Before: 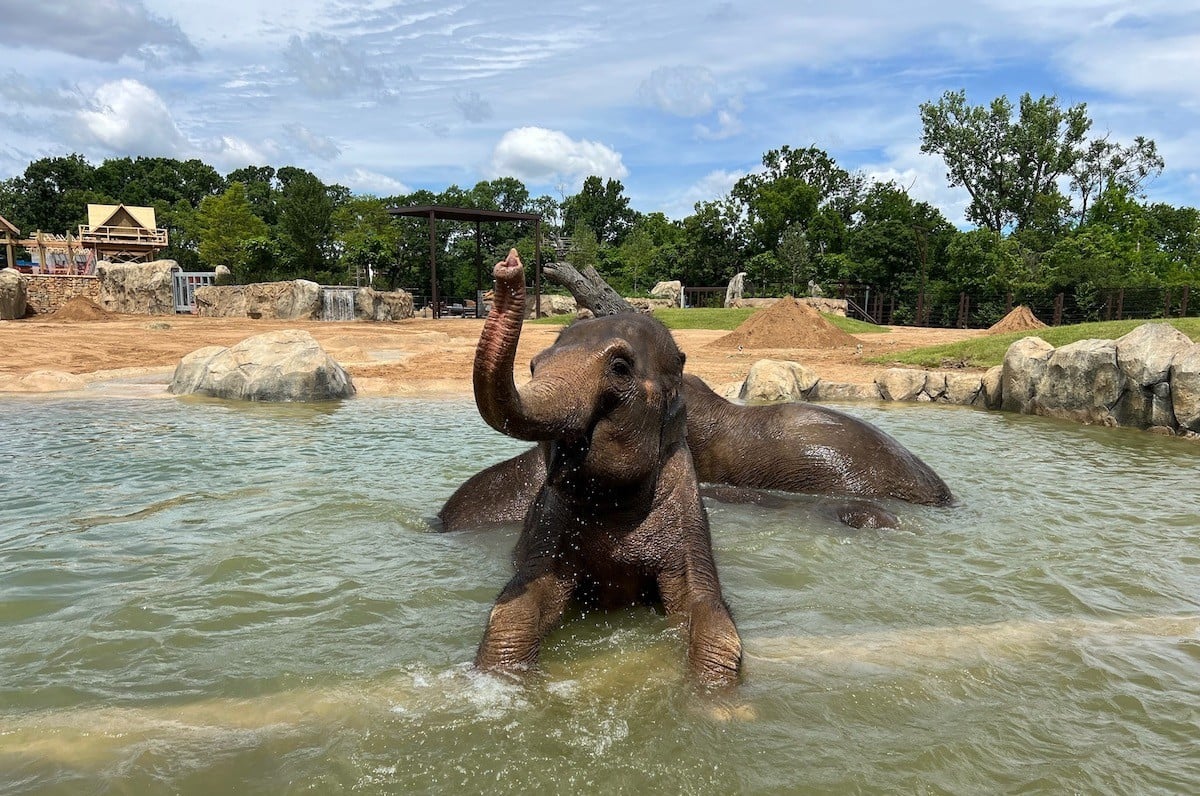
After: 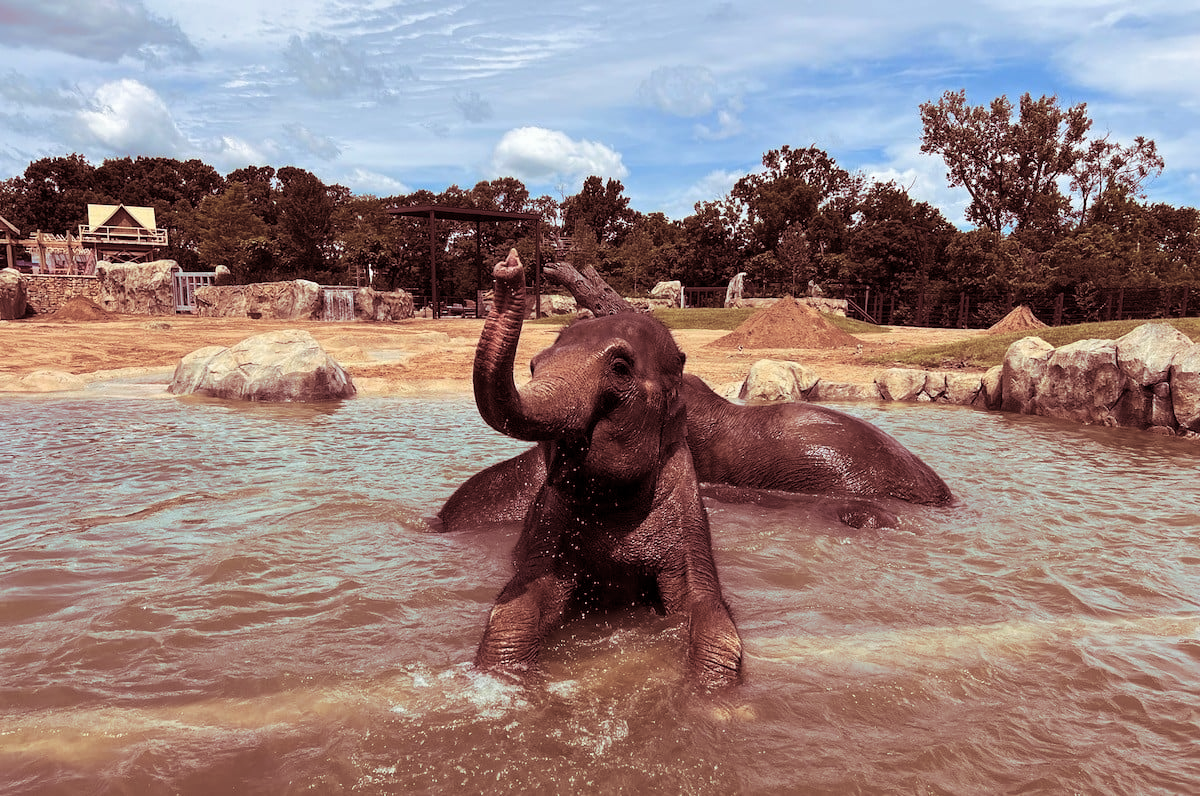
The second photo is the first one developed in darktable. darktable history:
color balance rgb: perceptual saturation grading › global saturation 20%, perceptual saturation grading › highlights -25%, perceptual saturation grading › shadows 25%
rotate and perspective: automatic cropping off
split-toning: highlights › saturation 0, balance -61.83
